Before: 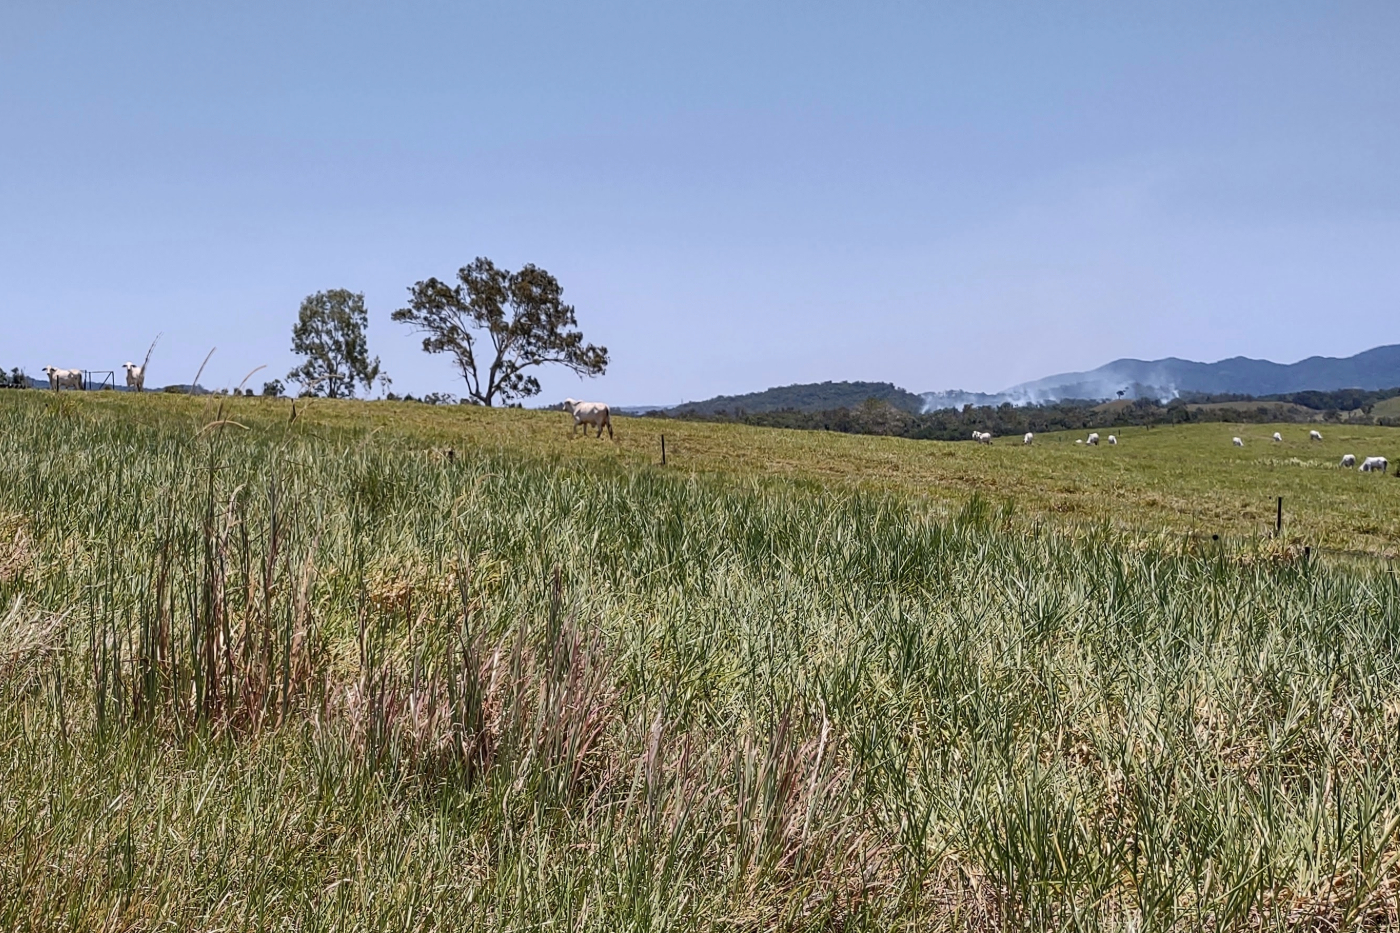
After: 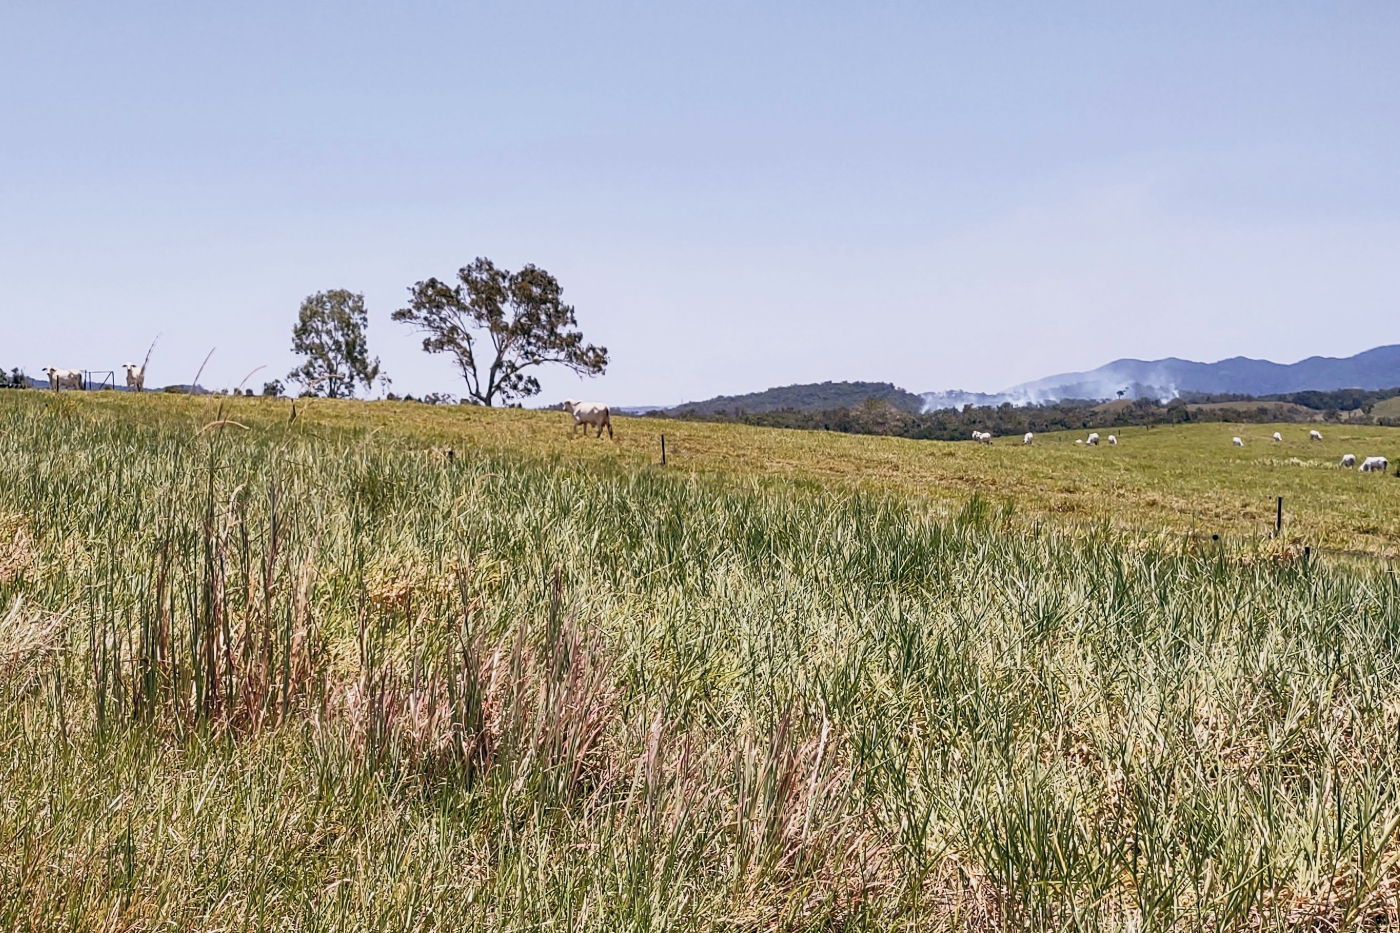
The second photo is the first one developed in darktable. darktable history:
base curve: curves: ch0 [(0, 0) (0.088, 0.125) (0.176, 0.251) (0.354, 0.501) (0.613, 0.749) (1, 0.877)], preserve colors none
color balance: lift [0.998, 0.998, 1.001, 1.002], gamma [0.995, 1.025, 0.992, 0.975], gain [0.995, 1.02, 0.997, 0.98]
